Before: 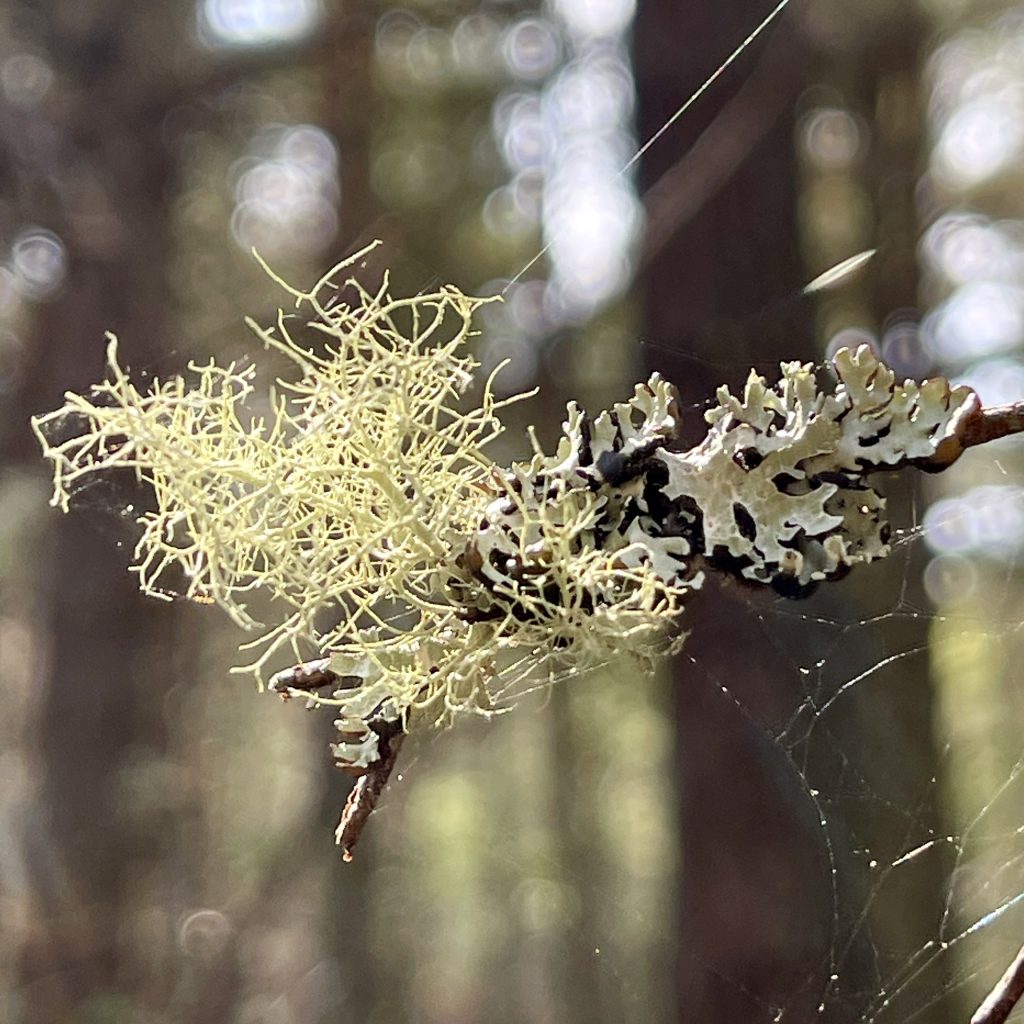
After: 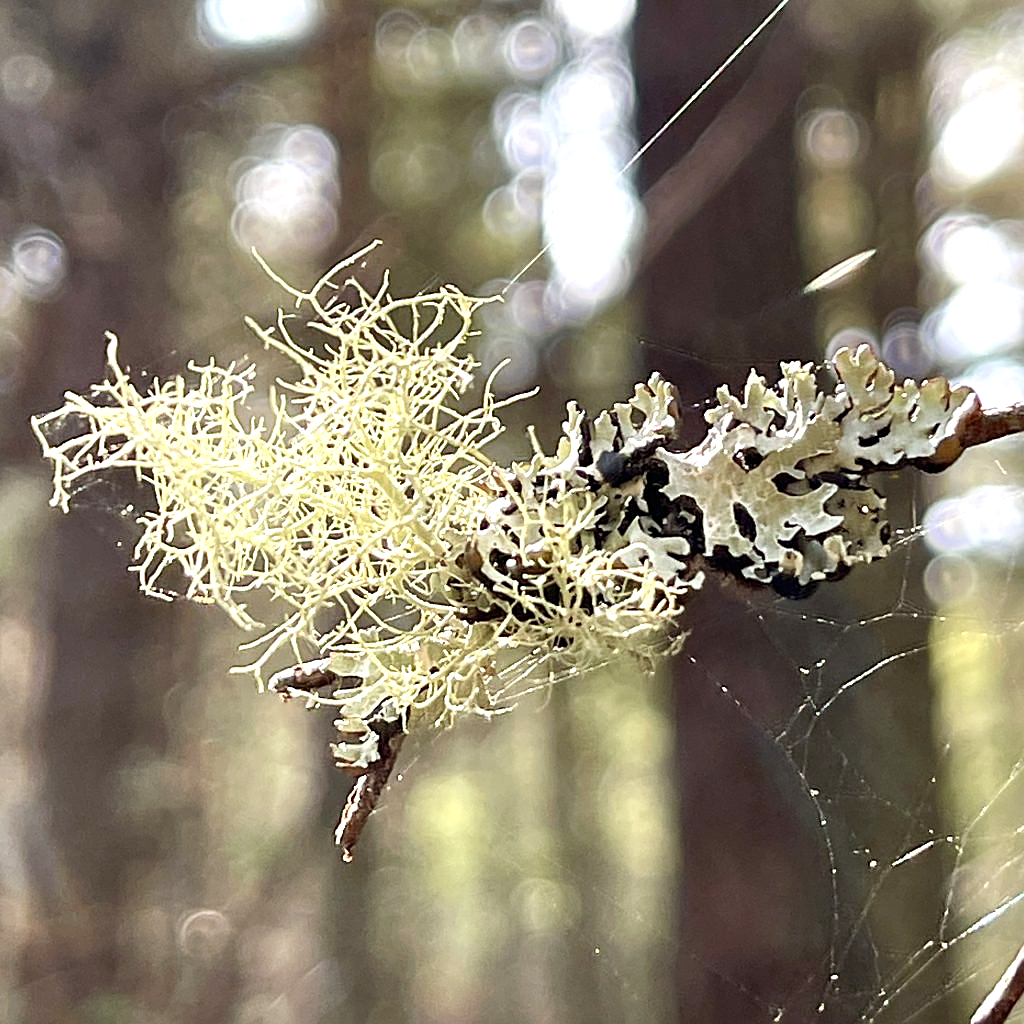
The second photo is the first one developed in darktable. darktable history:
exposure: black level correction 0, exposure 0.6 EV, compensate exposure bias true, compensate highlight preservation false
sharpen: on, module defaults
